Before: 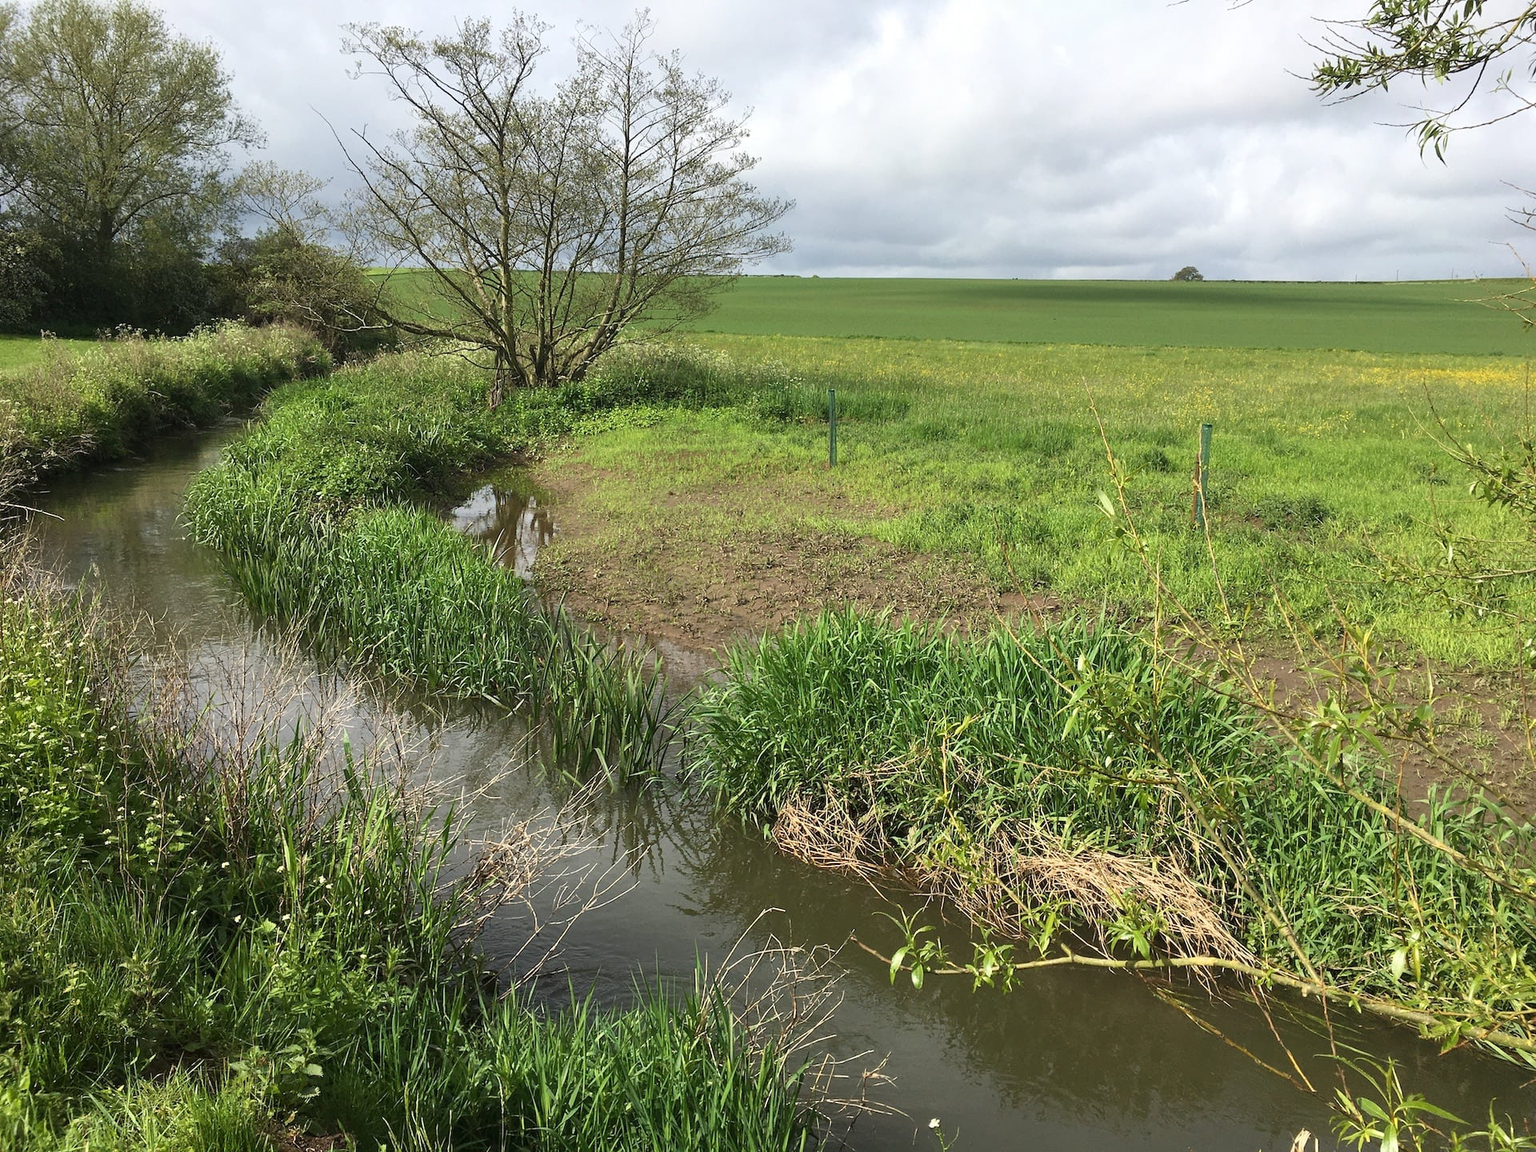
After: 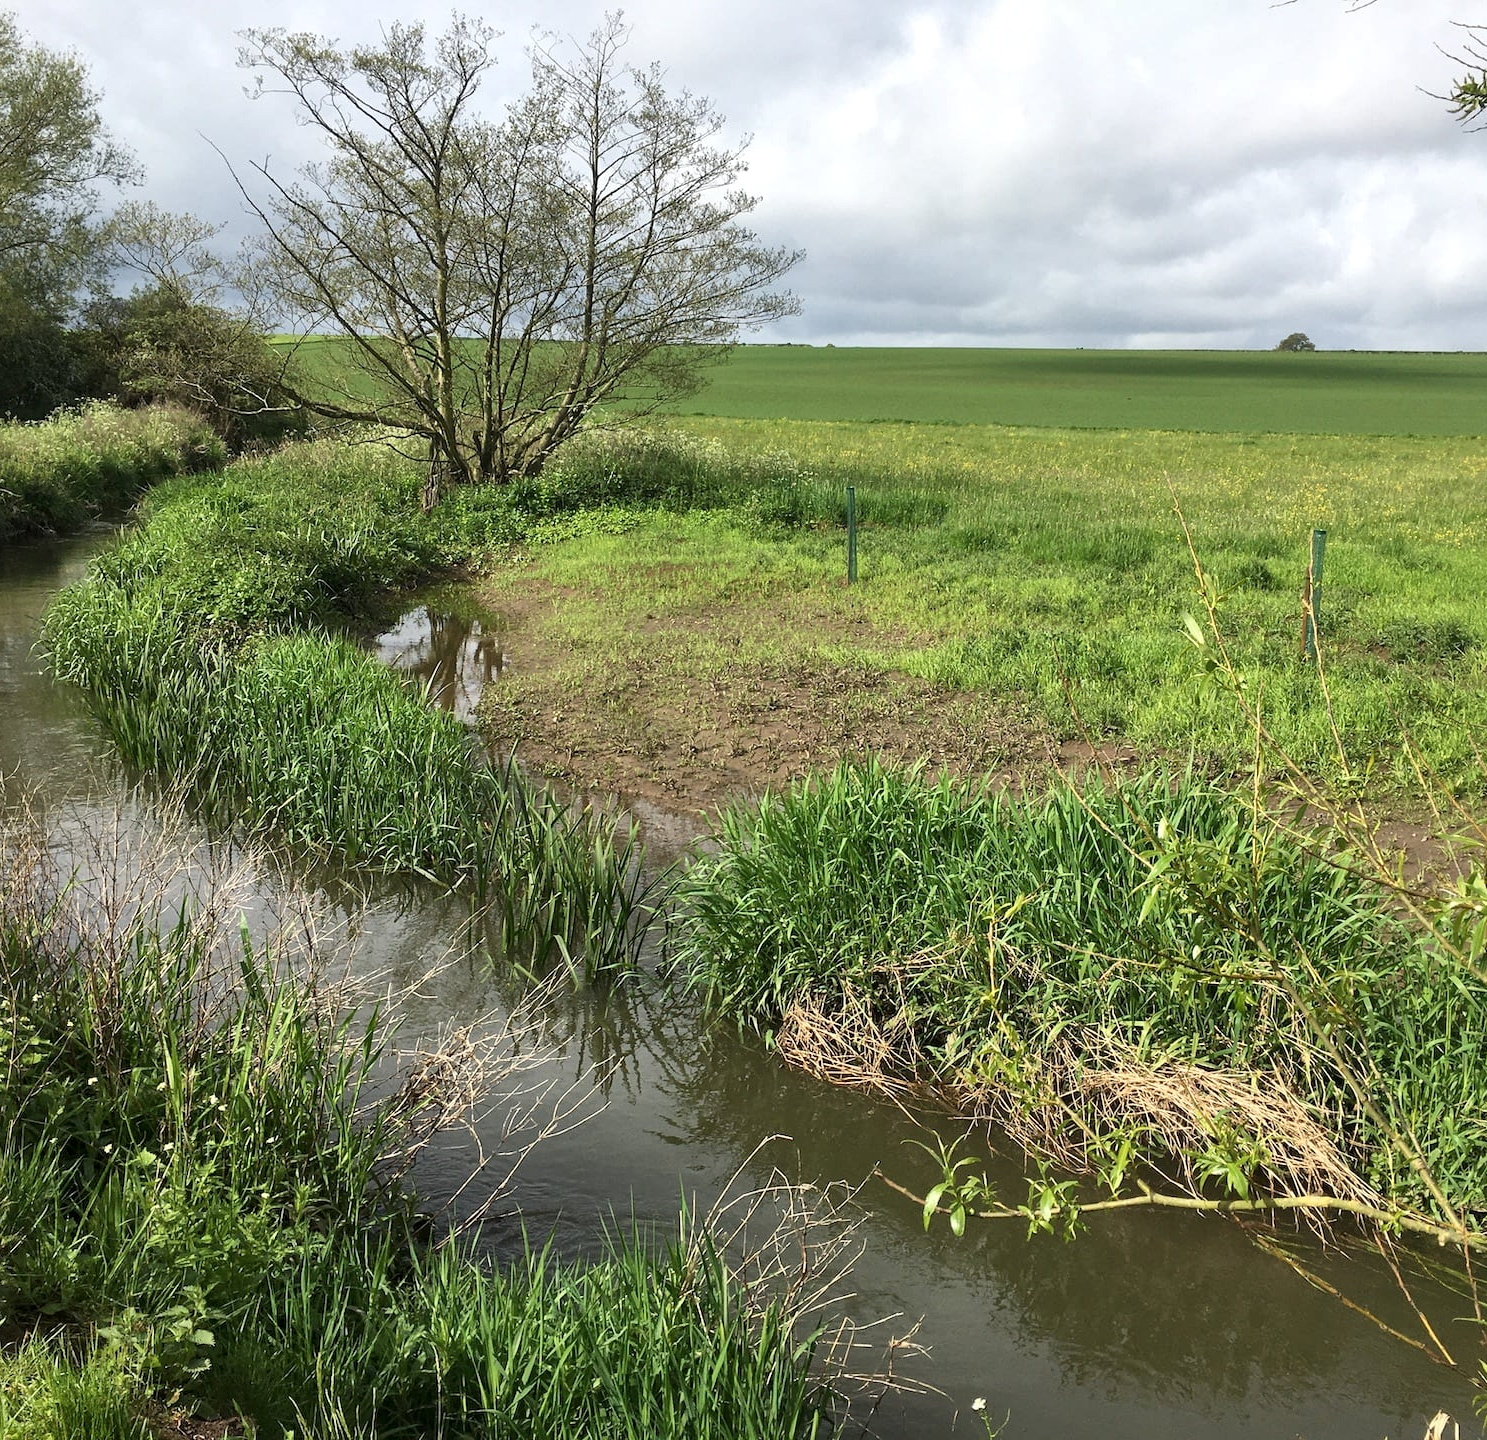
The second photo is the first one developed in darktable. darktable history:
local contrast: mode bilateral grid, contrast 20, coarseness 50, detail 132%, midtone range 0.2
crop: left 9.88%, right 12.664%
